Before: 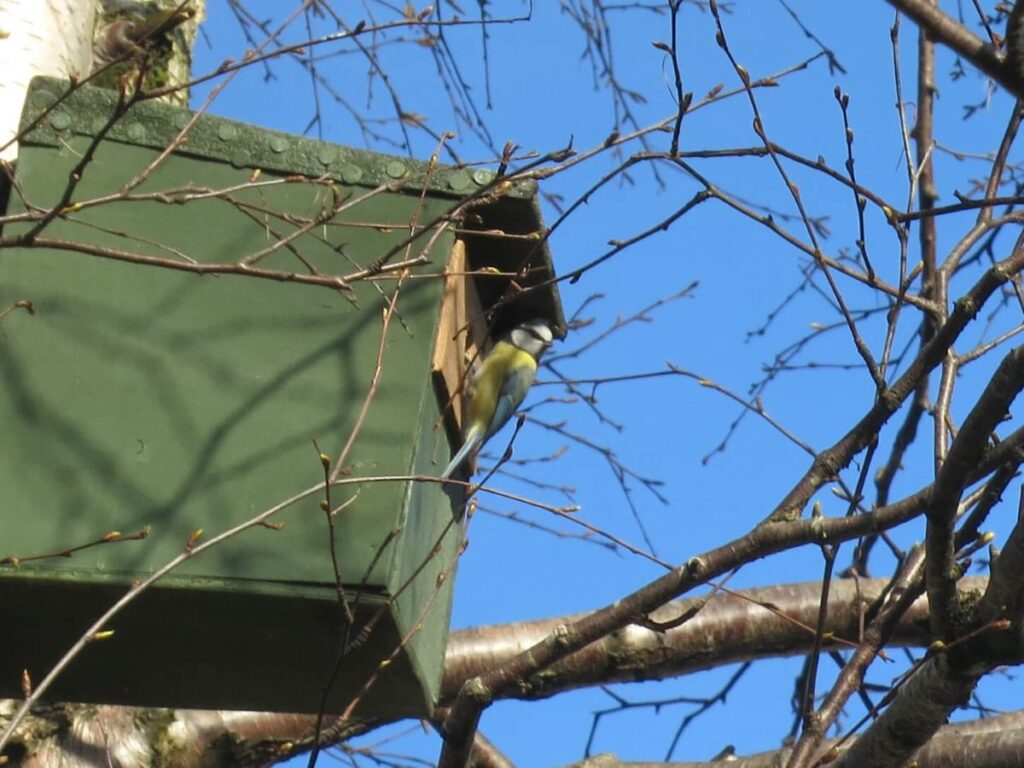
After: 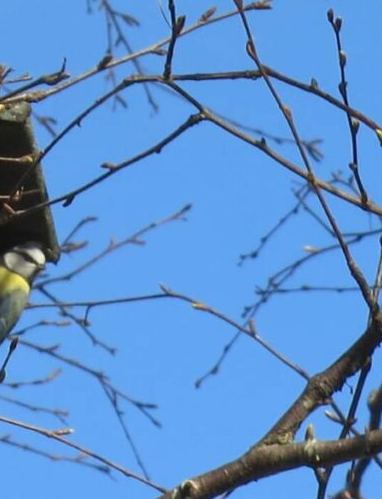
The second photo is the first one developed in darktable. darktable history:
crop and rotate: left 49.542%, top 10.099%, right 13.147%, bottom 24.83%
